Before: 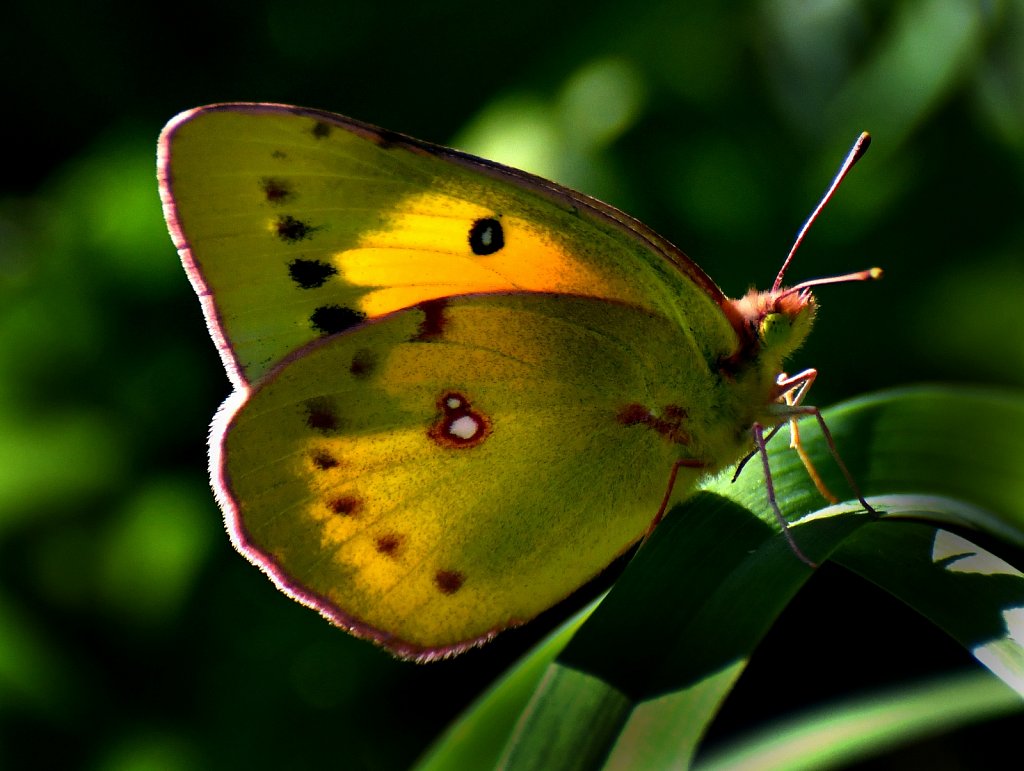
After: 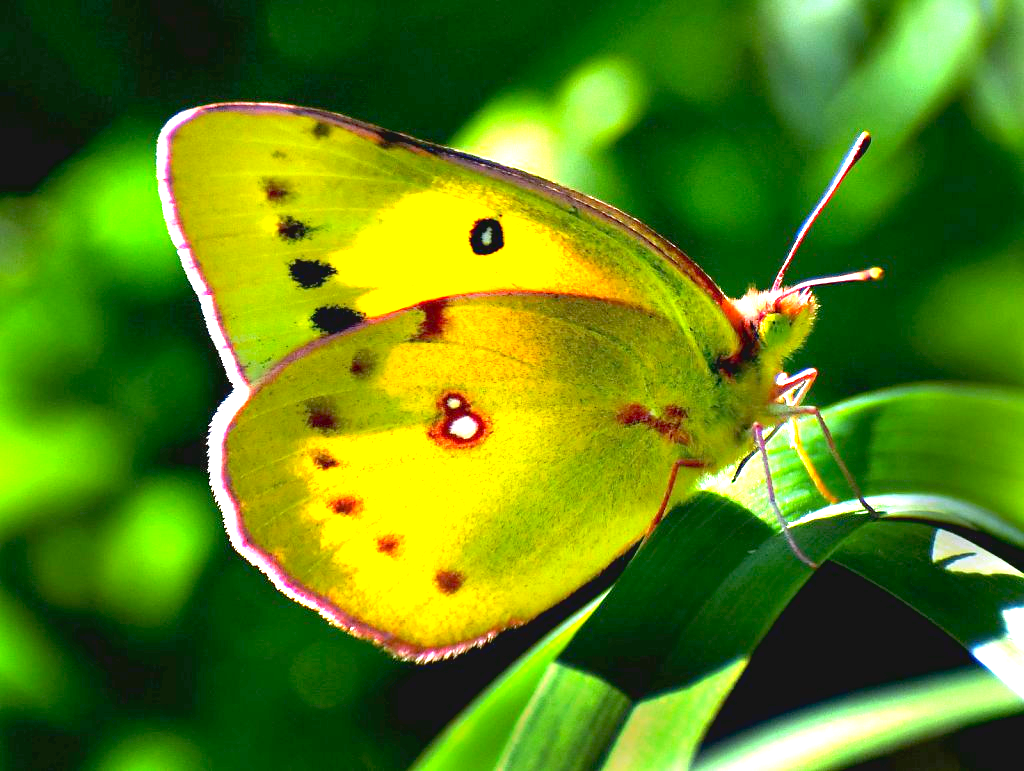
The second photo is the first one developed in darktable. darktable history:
white balance: red 0.974, blue 1.044
contrast brightness saturation: contrast -0.1, brightness 0.05, saturation 0.08
exposure: black level correction 0.001, exposure 2.607 EV, compensate exposure bias true, compensate highlight preservation false
